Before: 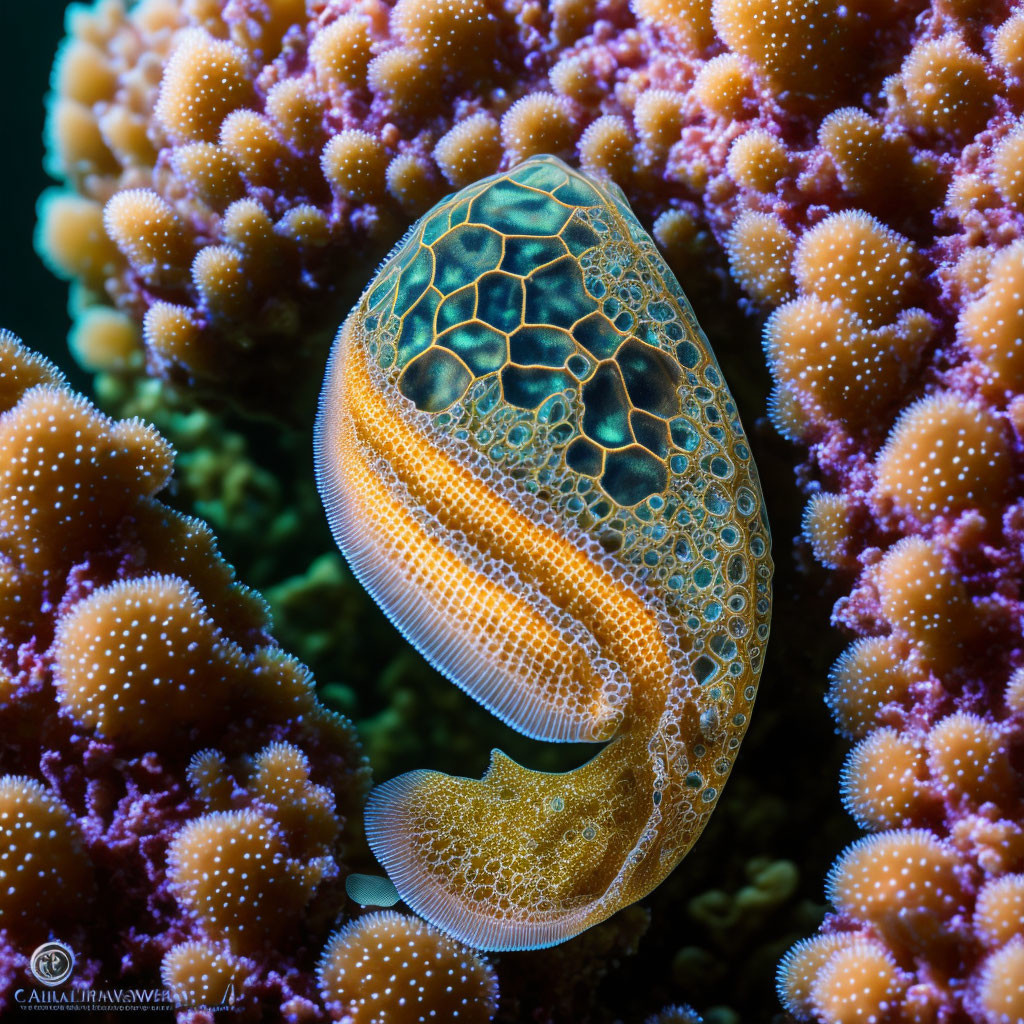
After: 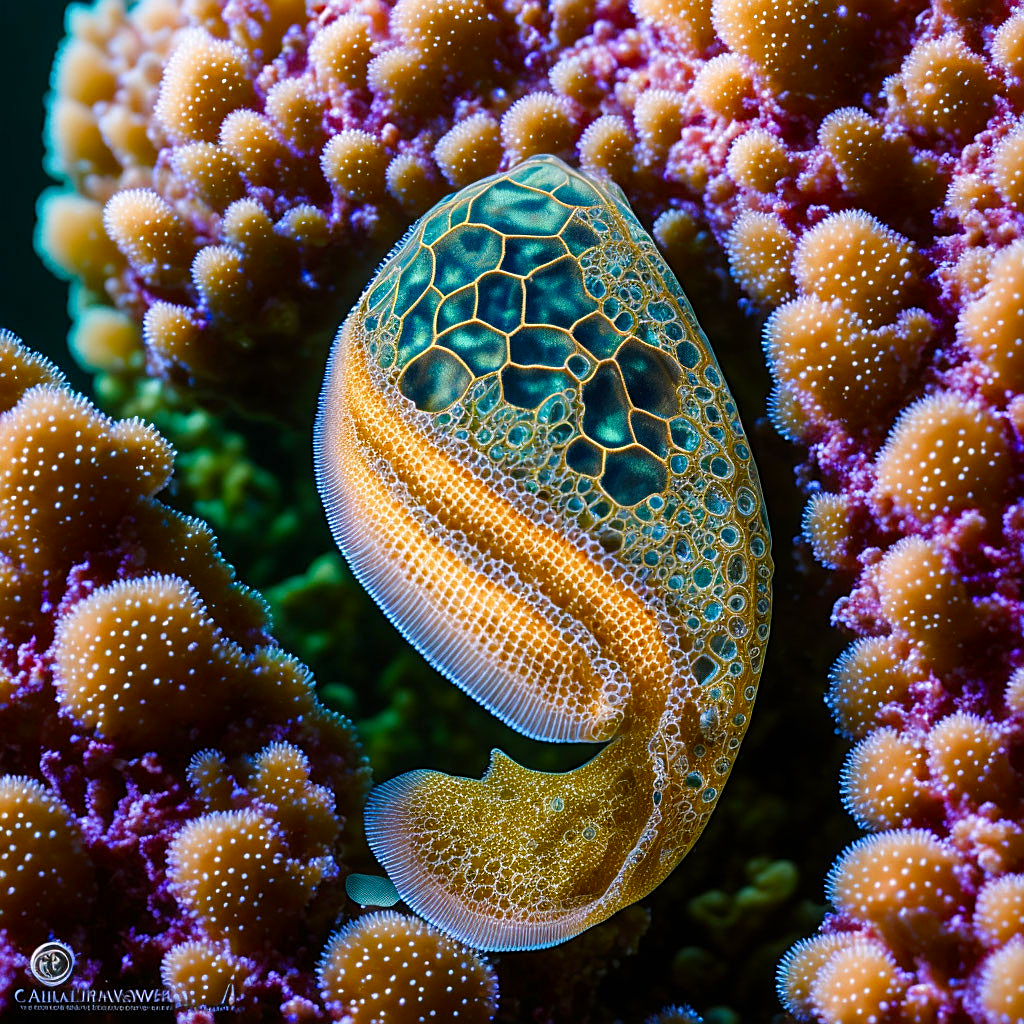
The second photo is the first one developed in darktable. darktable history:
sharpen: on, module defaults
color balance rgb: highlights gain › chroma 0.245%, highlights gain › hue 331.49°, perceptual saturation grading › global saturation -0.091%, perceptual saturation grading › highlights -17.944%, perceptual saturation grading › mid-tones 32.971%, perceptual saturation grading › shadows 50.368%, perceptual brilliance grading › global brilliance 2.57%
